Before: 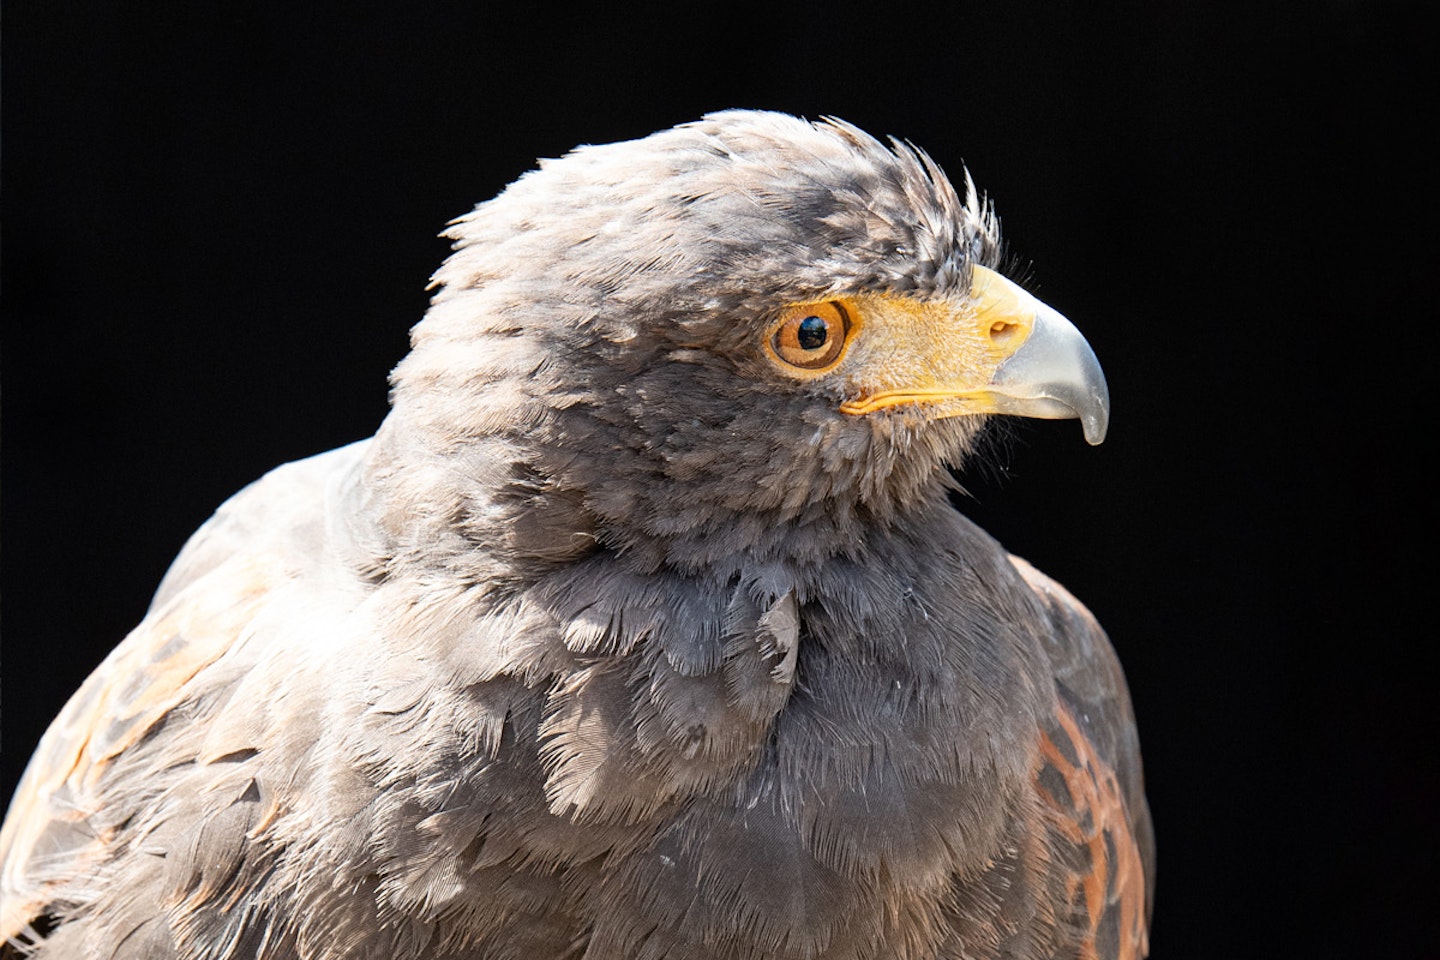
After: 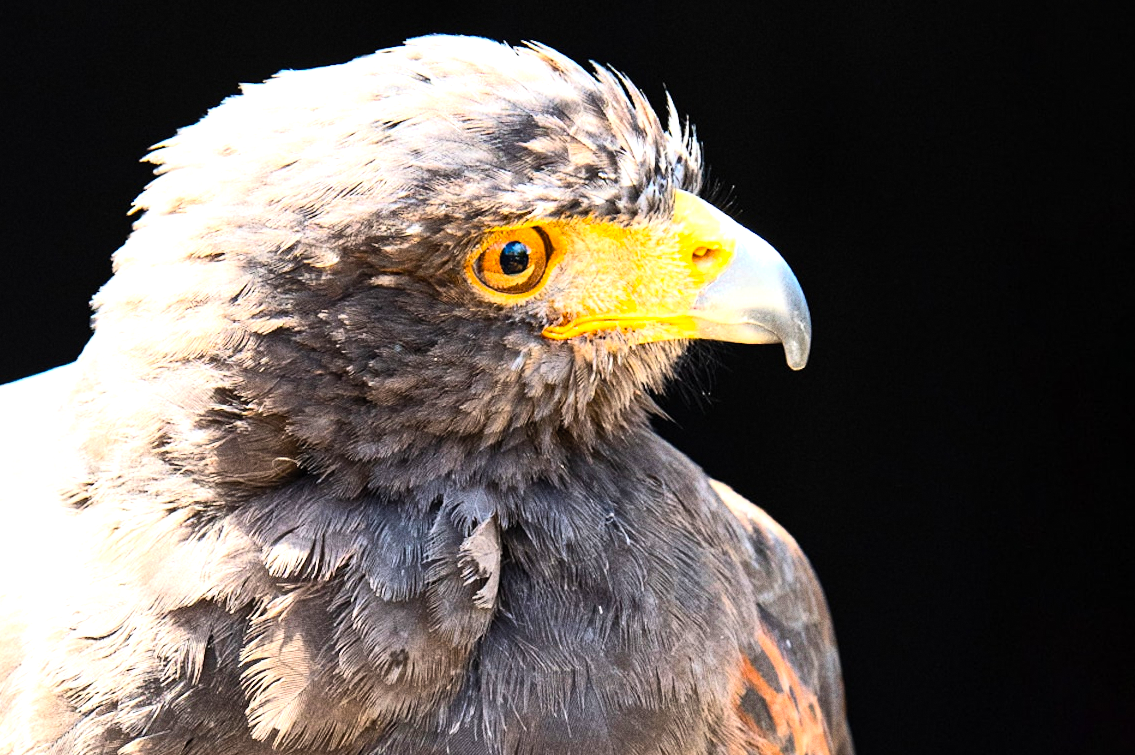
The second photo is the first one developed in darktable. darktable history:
grain: on, module defaults
color balance rgb: linear chroma grading › global chroma 33.4%
contrast brightness saturation: contrast 0.2, brightness 0.16, saturation 0.22
tone equalizer: -8 EV -0.75 EV, -7 EV -0.7 EV, -6 EV -0.6 EV, -5 EV -0.4 EV, -3 EV 0.4 EV, -2 EV 0.6 EV, -1 EV 0.7 EV, +0 EV 0.75 EV, edges refinement/feathering 500, mask exposure compensation -1.57 EV, preserve details no
crop and rotate: left 20.74%, top 7.912%, right 0.375%, bottom 13.378%
